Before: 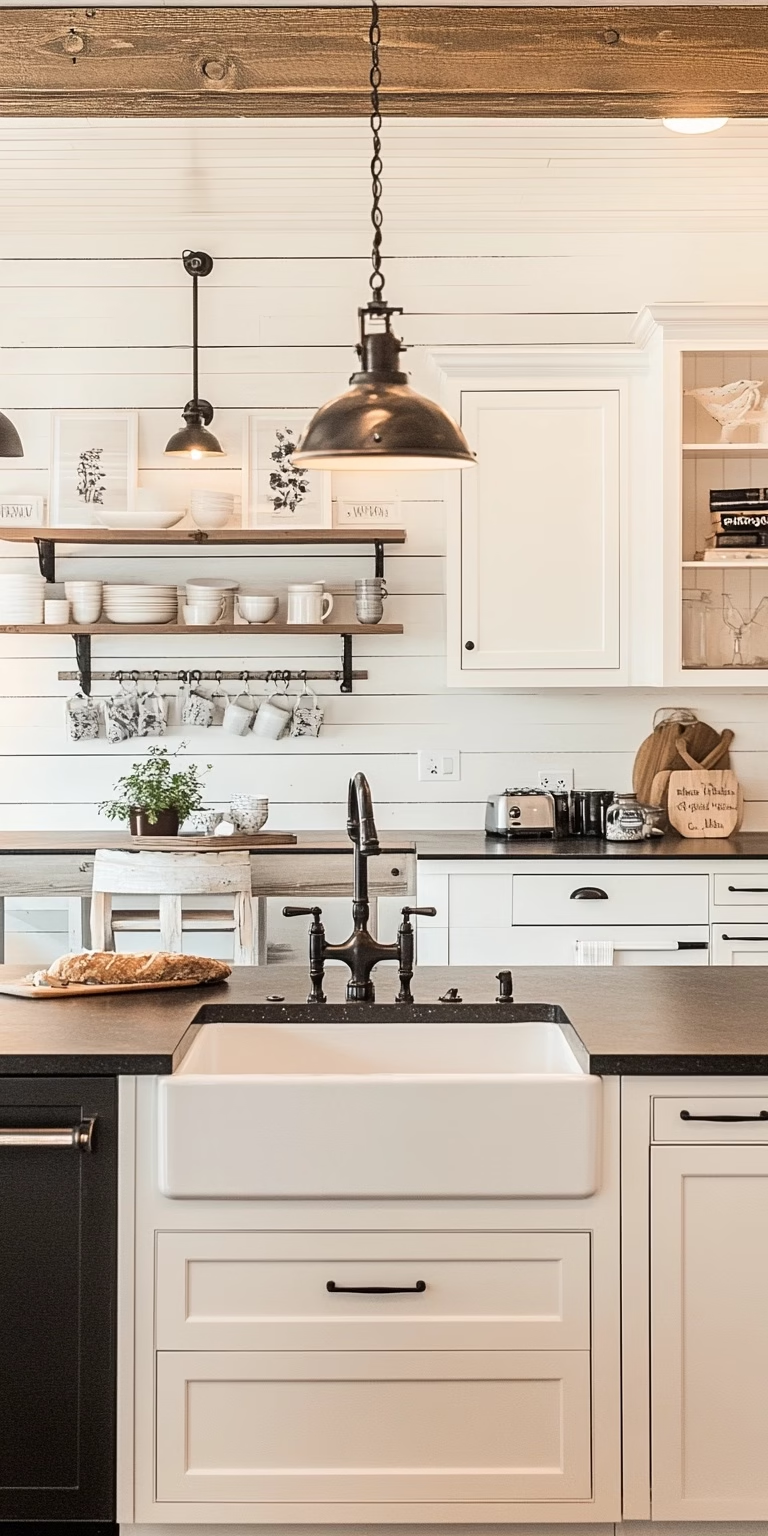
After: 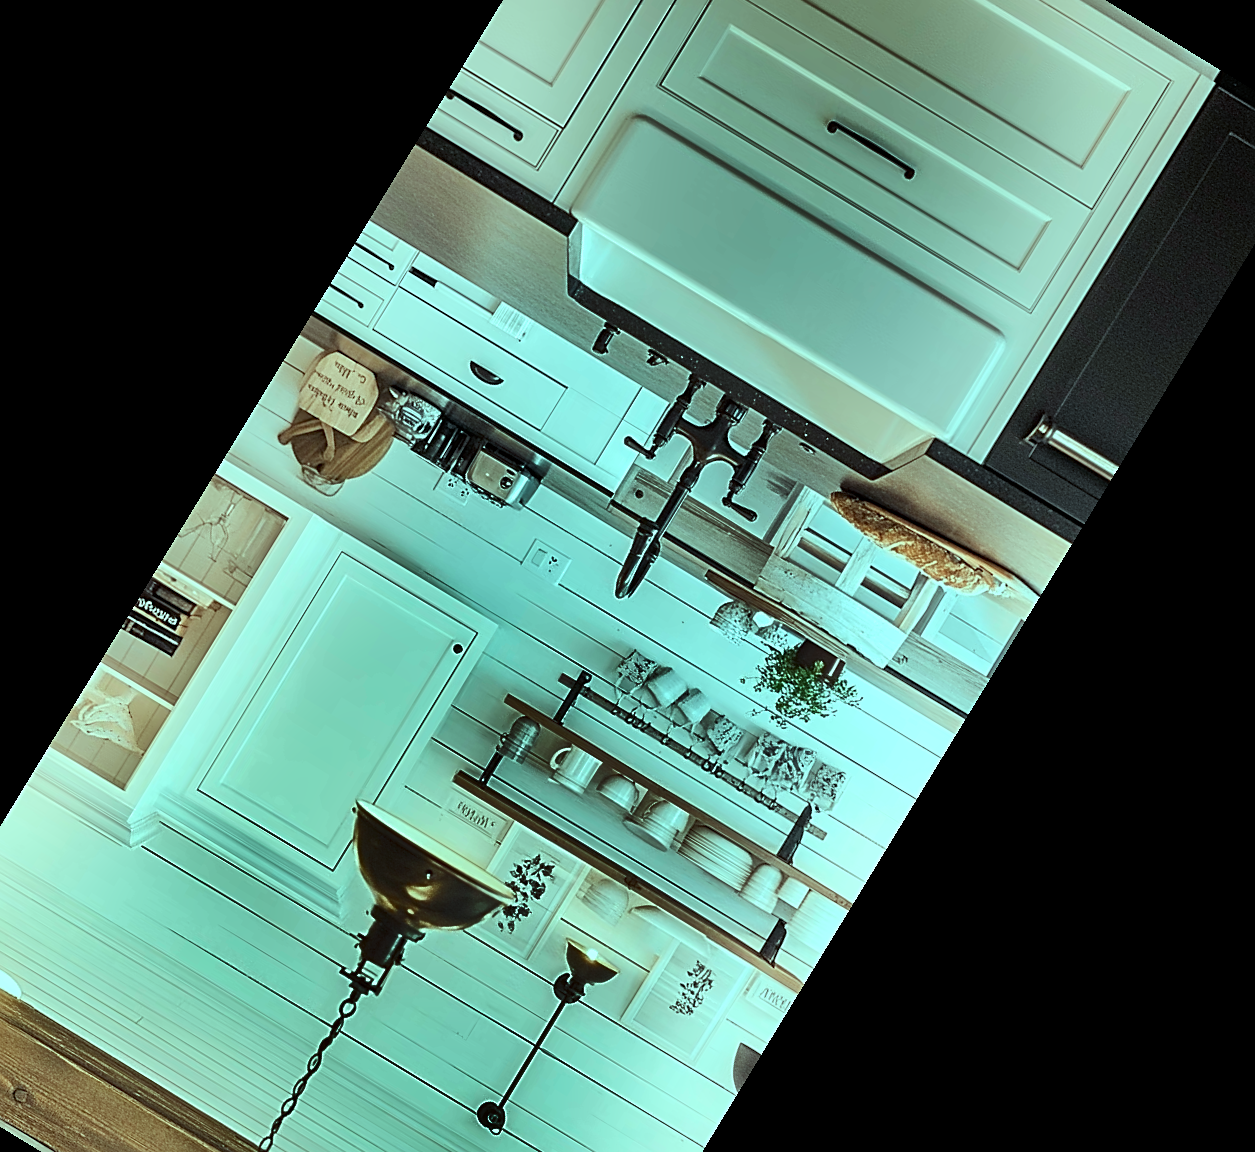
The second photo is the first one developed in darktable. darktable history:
crop and rotate: angle 148.68°, left 9.111%, top 15.603%, right 4.588%, bottom 17.041%
color balance rgb: shadows lift › chroma 7.23%, shadows lift › hue 246.48°, highlights gain › chroma 5.38%, highlights gain › hue 196.93°, white fulcrum 1 EV
sharpen: on, module defaults
color correction: highlights a* -6.69, highlights b* 0.49
shadows and highlights: shadows 20.91, highlights -82.73, soften with gaussian
